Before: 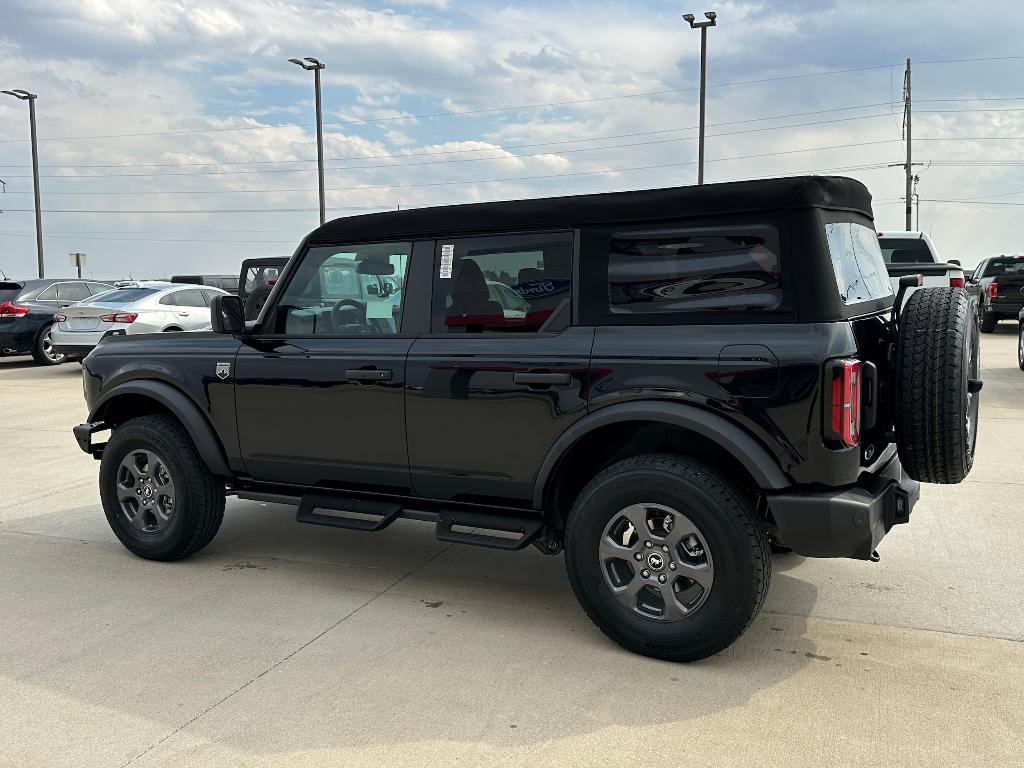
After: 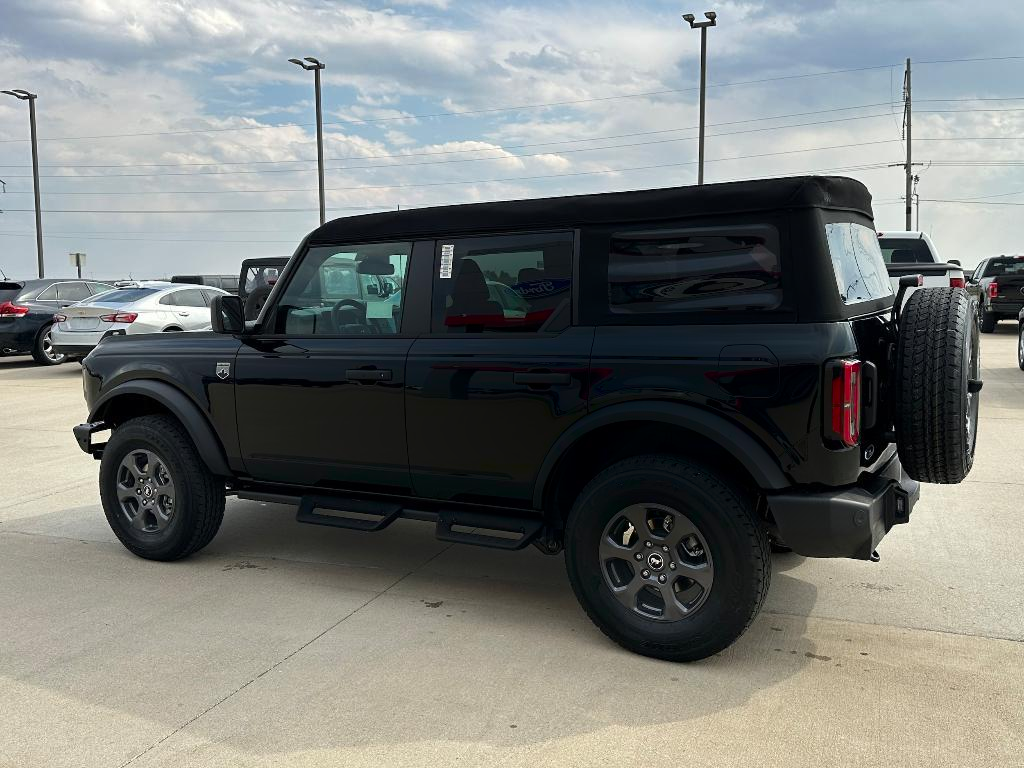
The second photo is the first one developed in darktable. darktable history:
shadows and highlights: shadows -87.67, highlights -37.04, soften with gaussian
